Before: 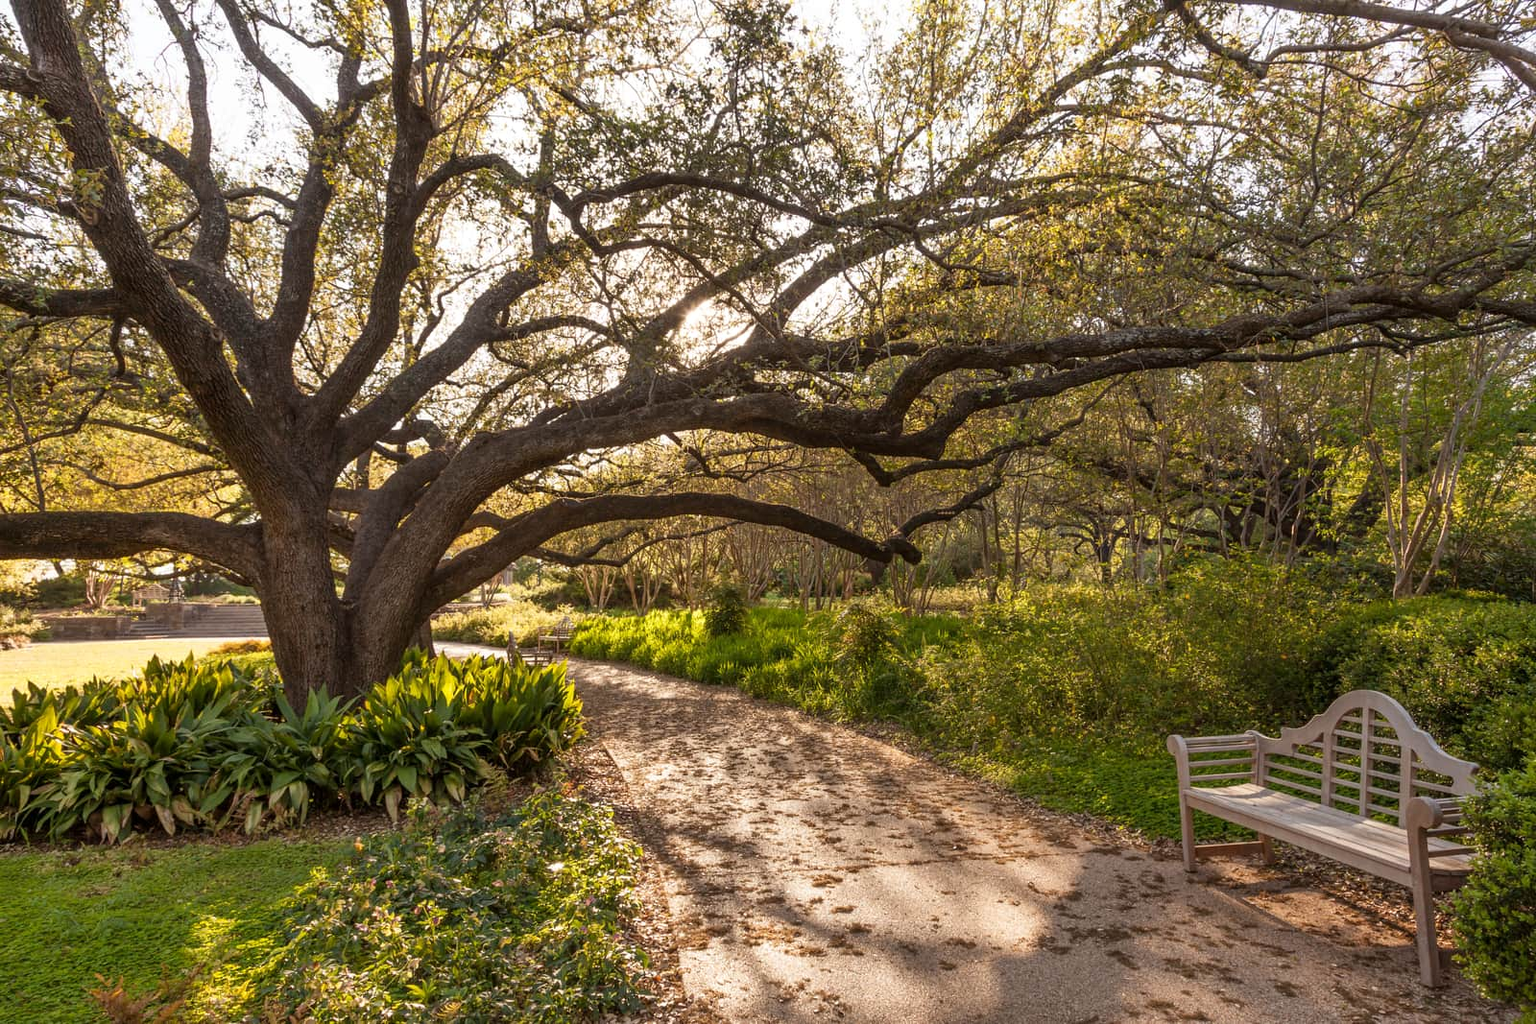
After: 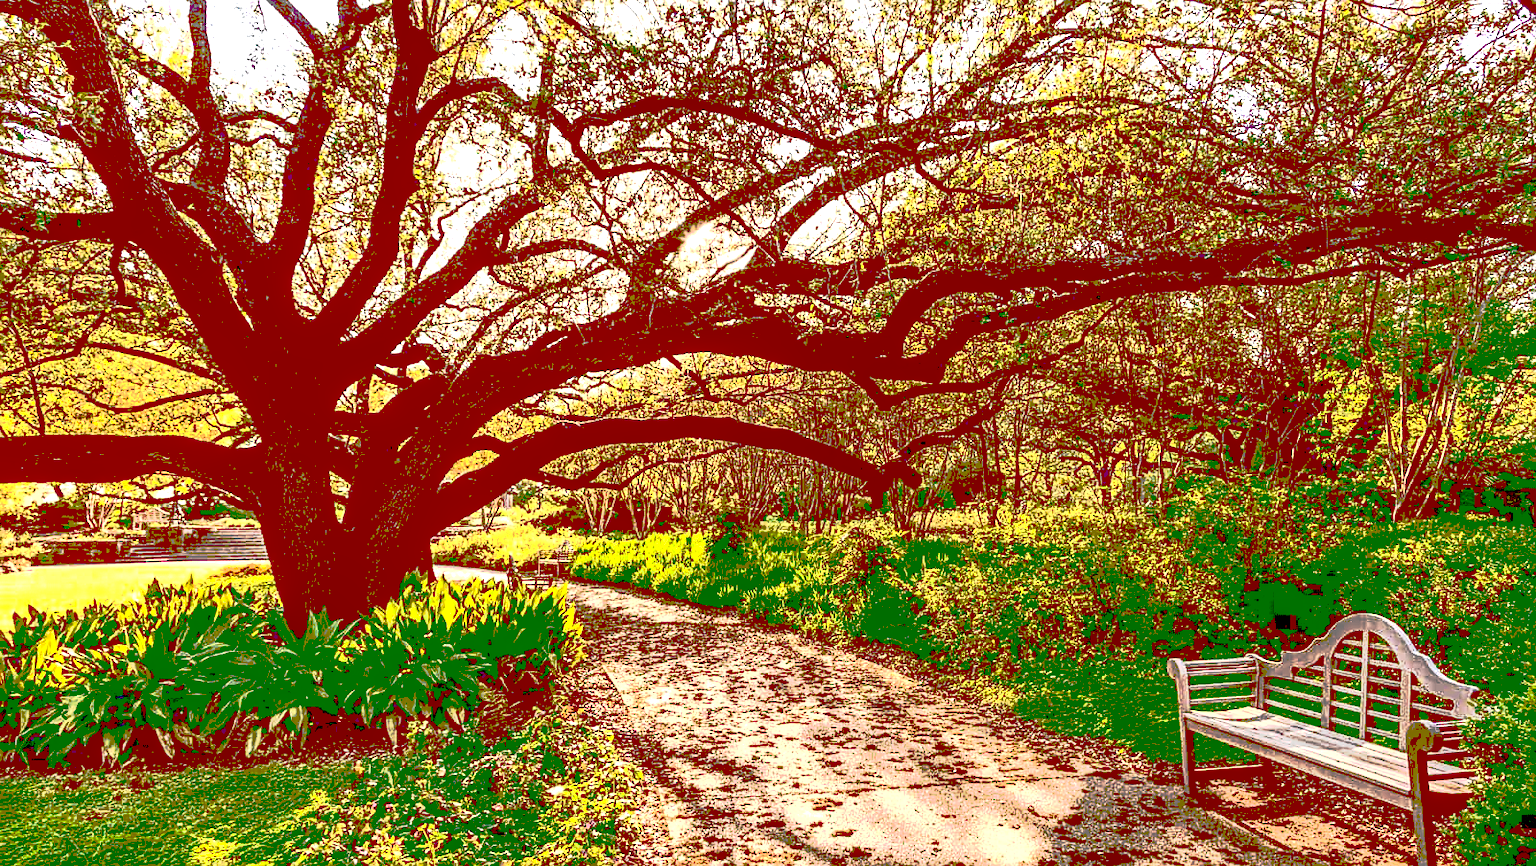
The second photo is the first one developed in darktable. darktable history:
crop: top 7.584%, bottom 7.703%
exposure: black level correction 0, exposure 0.694 EV, compensate highlight preservation false
sharpen: on, module defaults
tone curve: curves: ch0 [(0, 0) (0.003, 0.437) (0.011, 0.438) (0.025, 0.441) (0.044, 0.441) (0.069, 0.441) (0.1, 0.444) (0.136, 0.447) (0.177, 0.452) (0.224, 0.457) (0.277, 0.466) (0.335, 0.485) (0.399, 0.514) (0.468, 0.558) (0.543, 0.616) (0.623, 0.686) (0.709, 0.76) (0.801, 0.803) (0.898, 0.825) (1, 1)], preserve colors none
local contrast: highlights 60%, shadows 61%, detail 160%
contrast brightness saturation: contrast 0.782, brightness -0.991, saturation 0.982
haze removal: compatibility mode true, adaptive false
